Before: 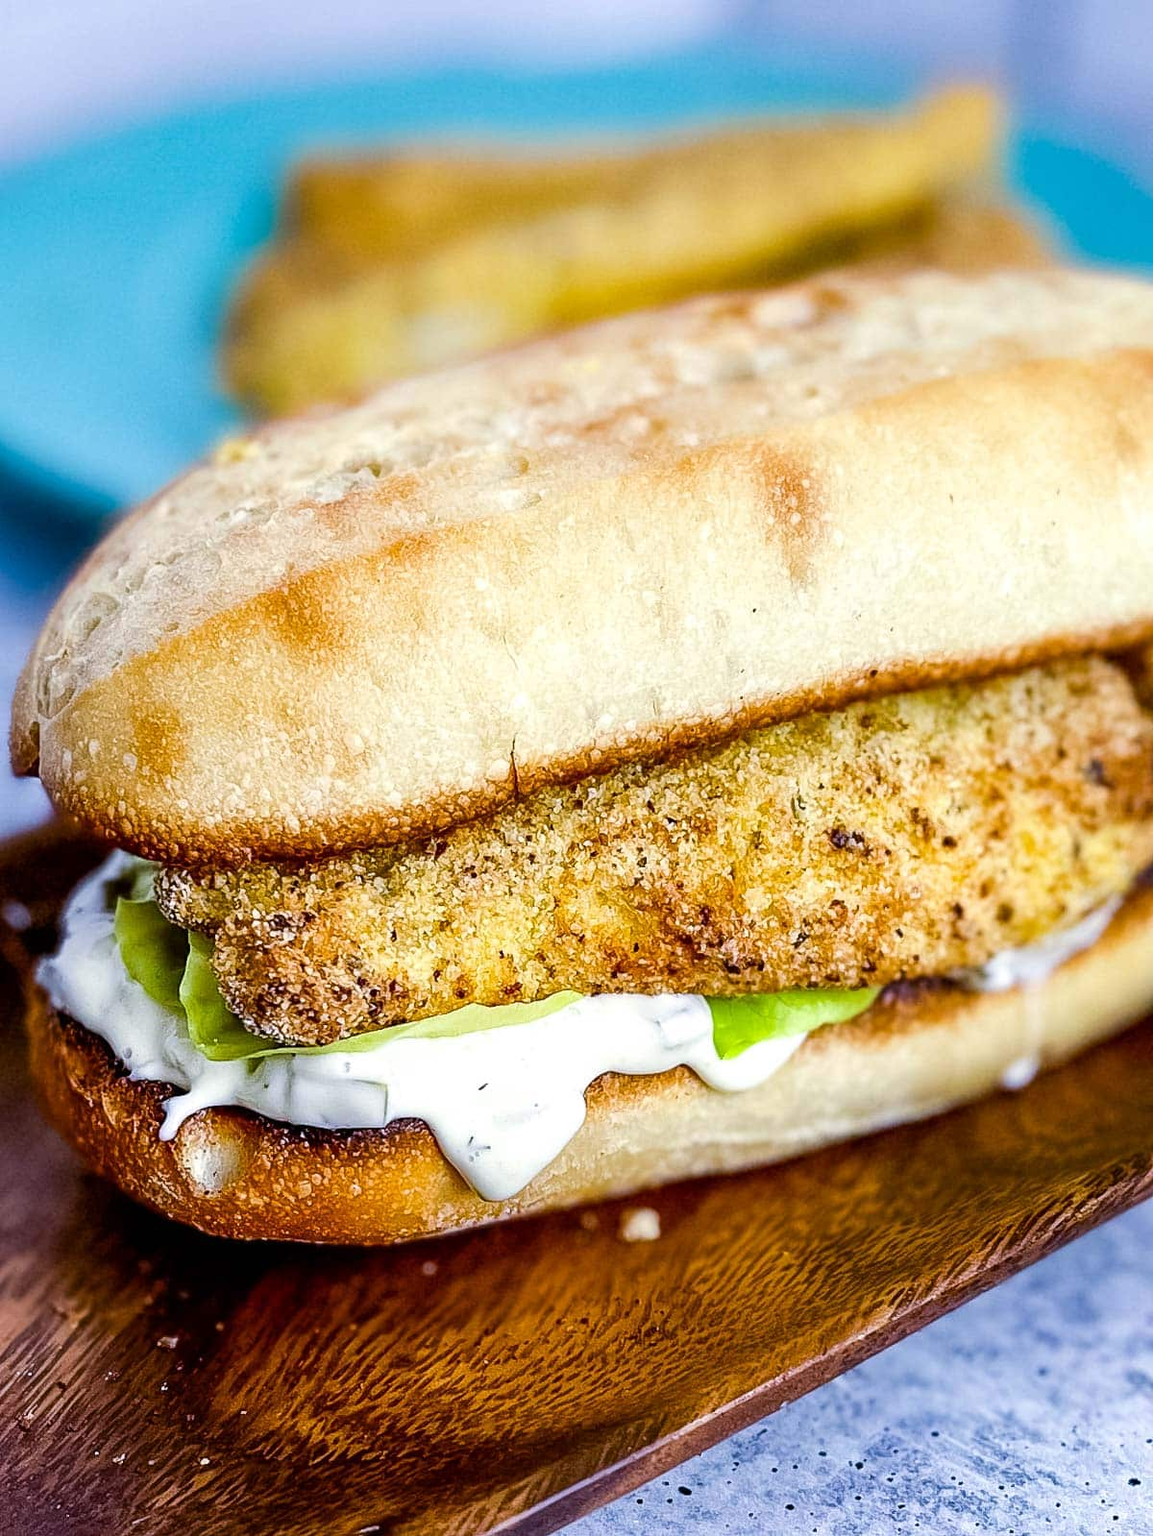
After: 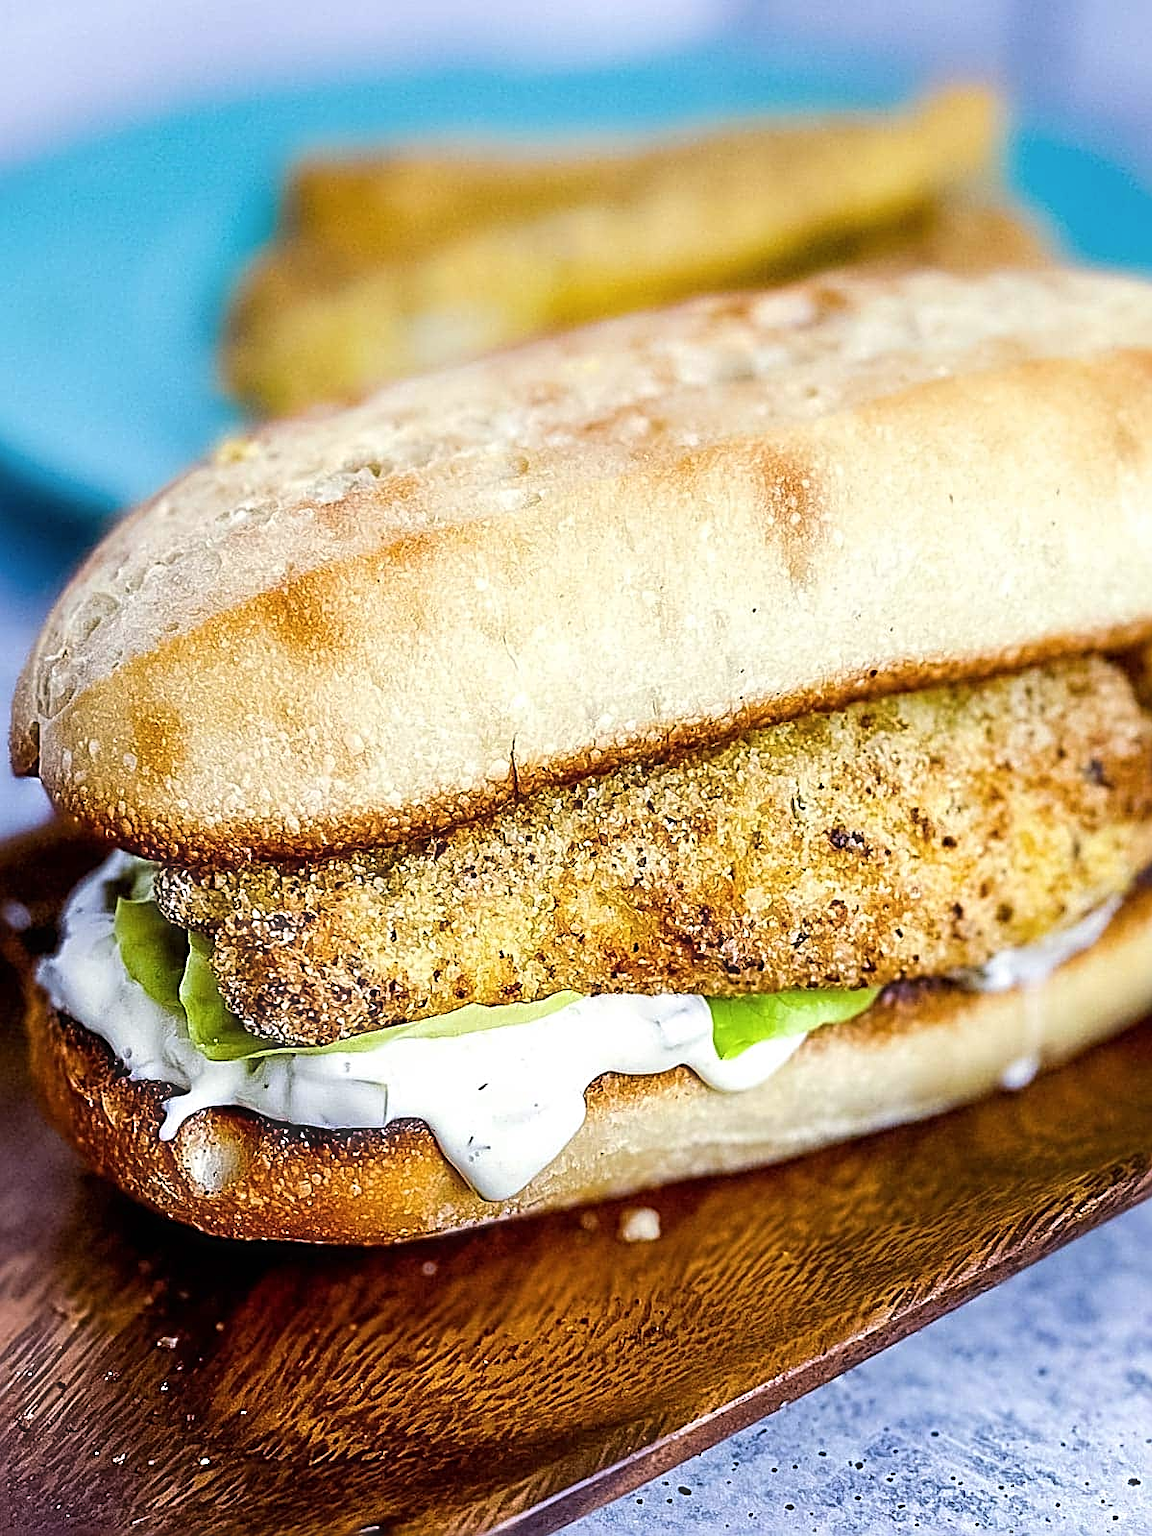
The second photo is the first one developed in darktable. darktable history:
haze removal: strength -0.1, adaptive false
sharpen: radius 3.025, amount 0.757
